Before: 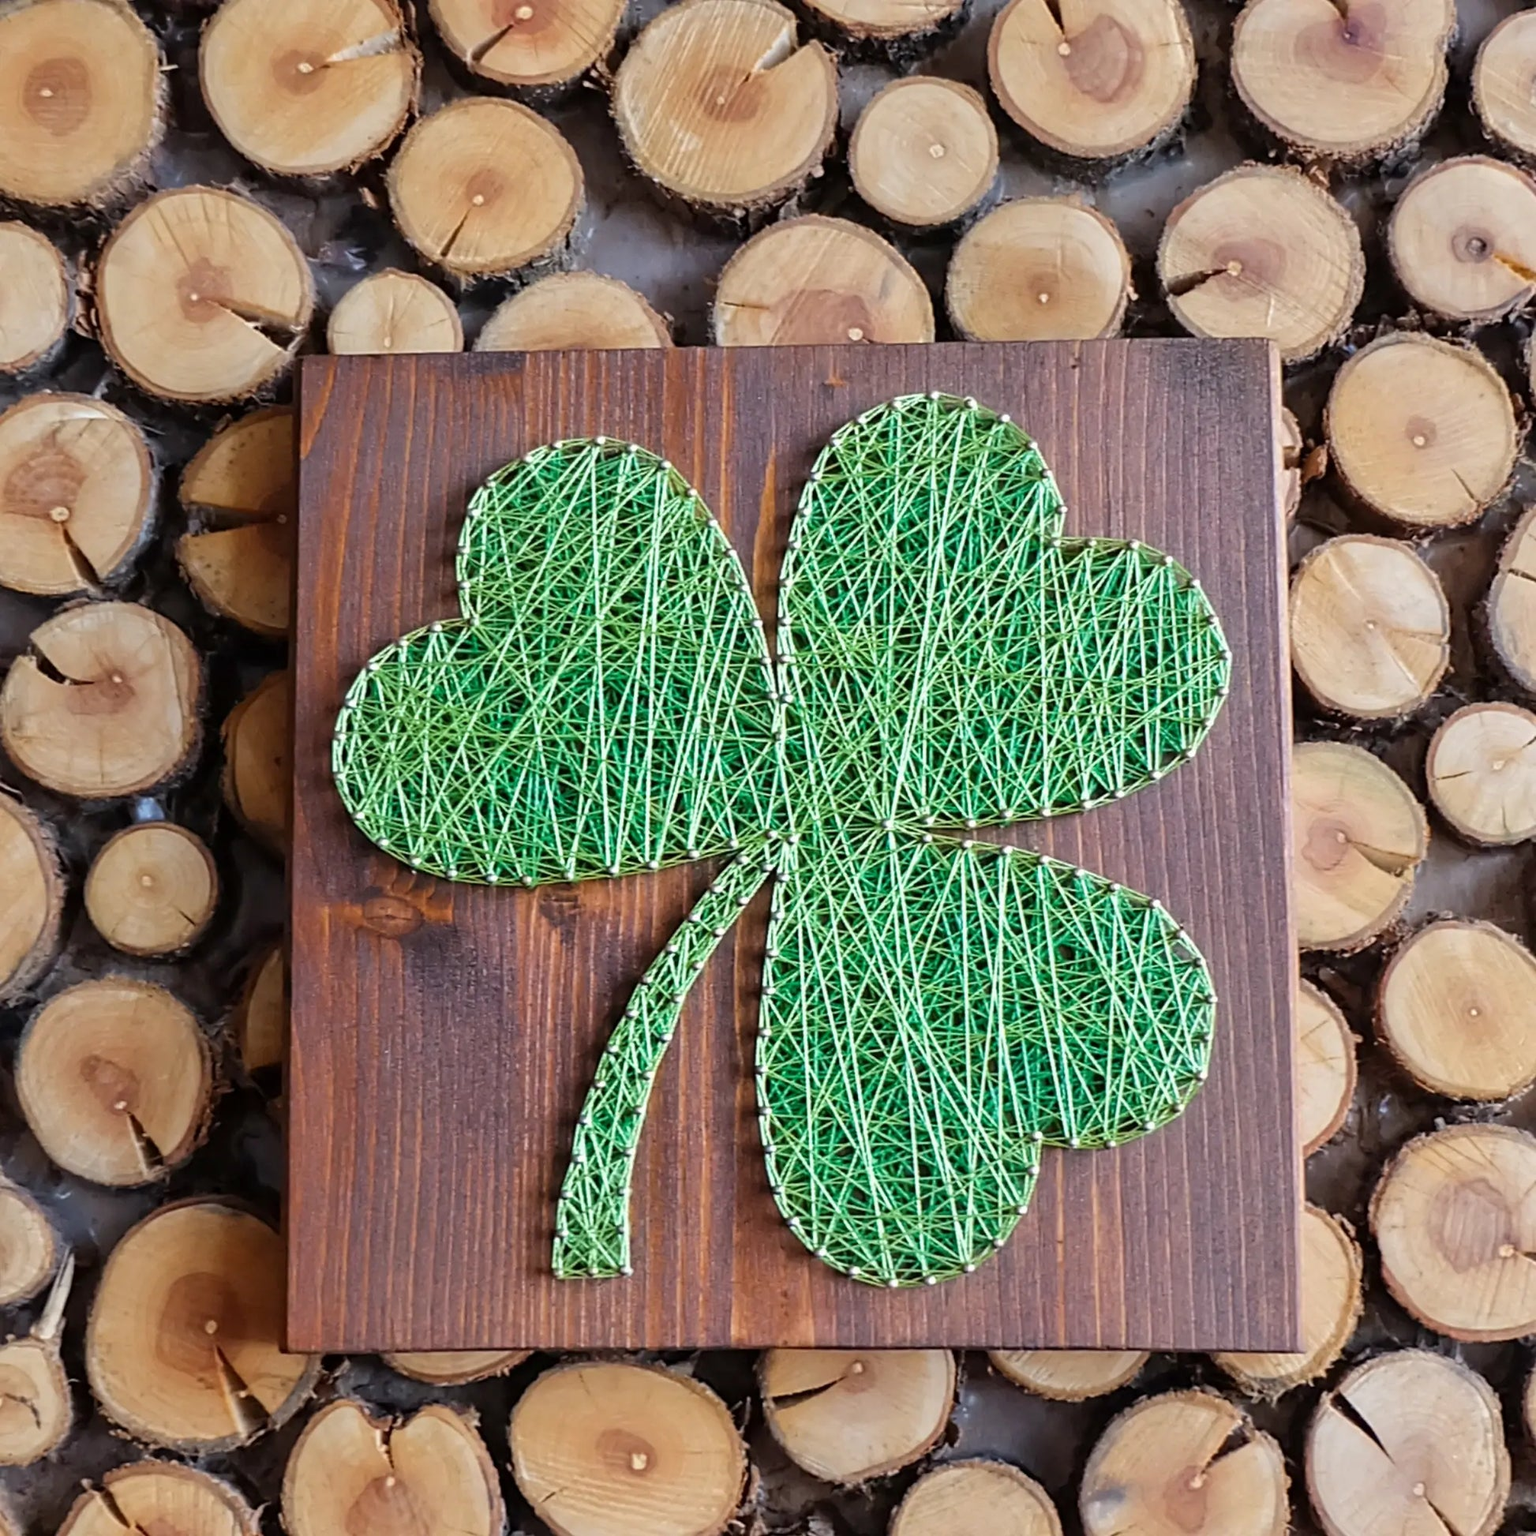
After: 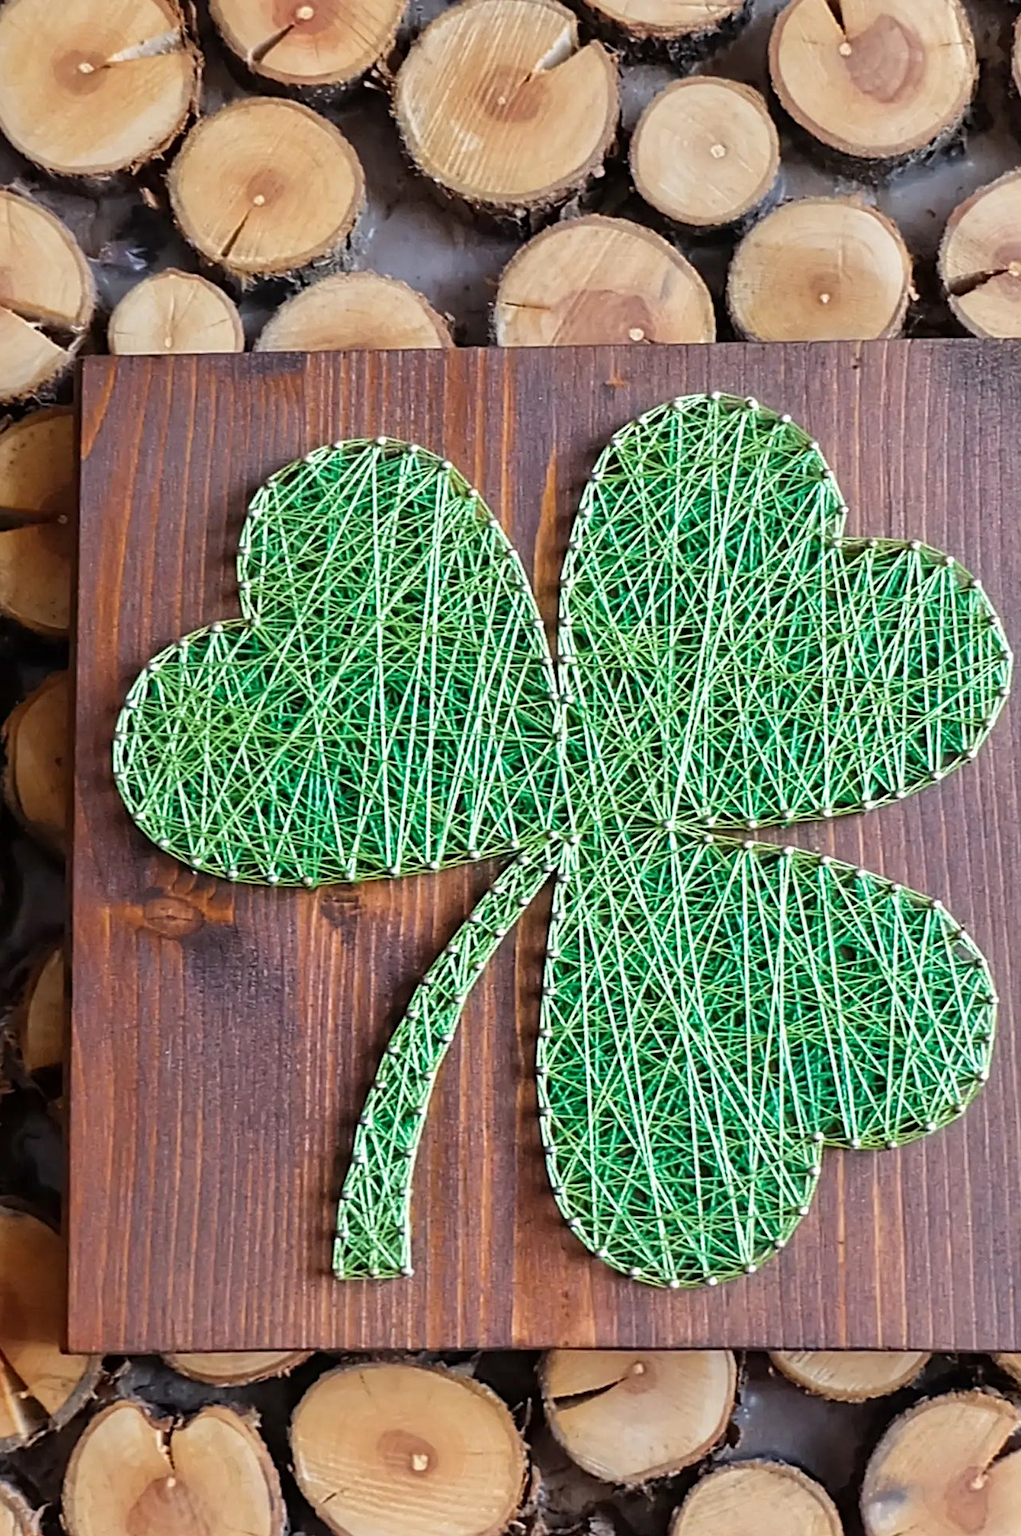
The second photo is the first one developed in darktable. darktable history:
sharpen: amount 0.216
tone curve: curves: ch0 [(0, 0) (0.003, 0.003) (0.011, 0.012) (0.025, 0.026) (0.044, 0.046) (0.069, 0.072) (0.1, 0.104) (0.136, 0.141) (0.177, 0.185) (0.224, 0.234) (0.277, 0.289) (0.335, 0.349) (0.399, 0.415) (0.468, 0.488) (0.543, 0.566) (0.623, 0.649) (0.709, 0.739) (0.801, 0.834) (0.898, 0.923) (1, 1)], preserve colors none
crop and rotate: left 14.332%, right 19.13%
